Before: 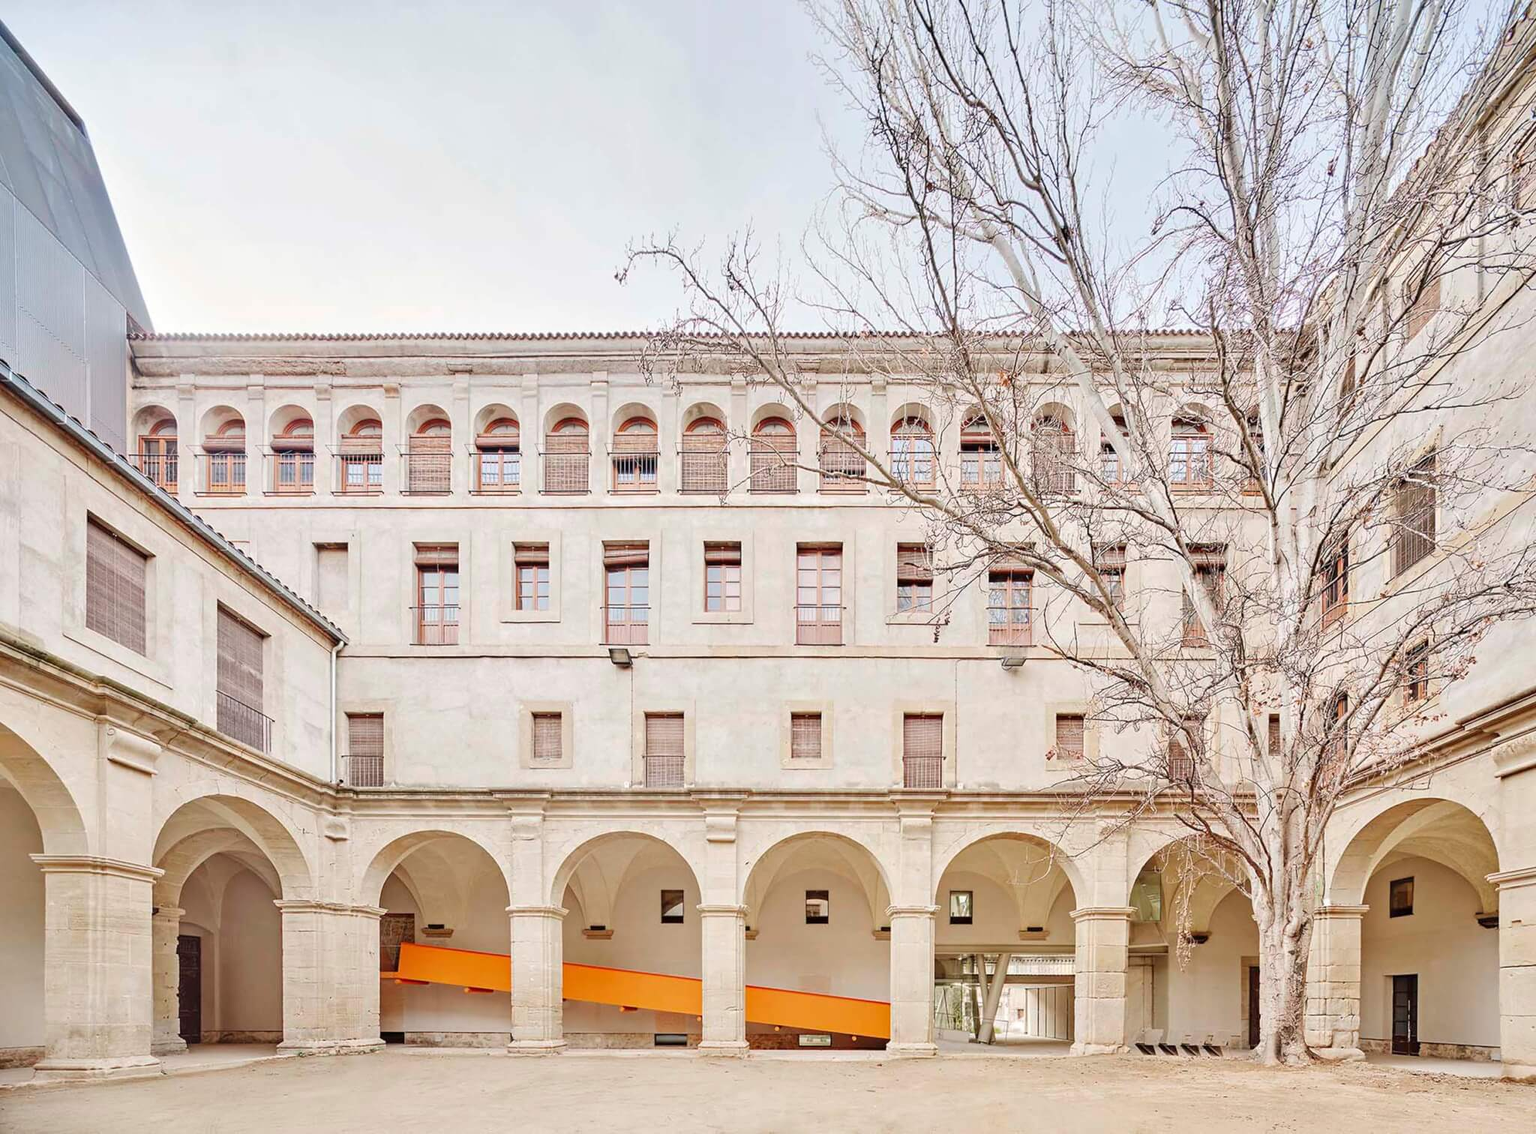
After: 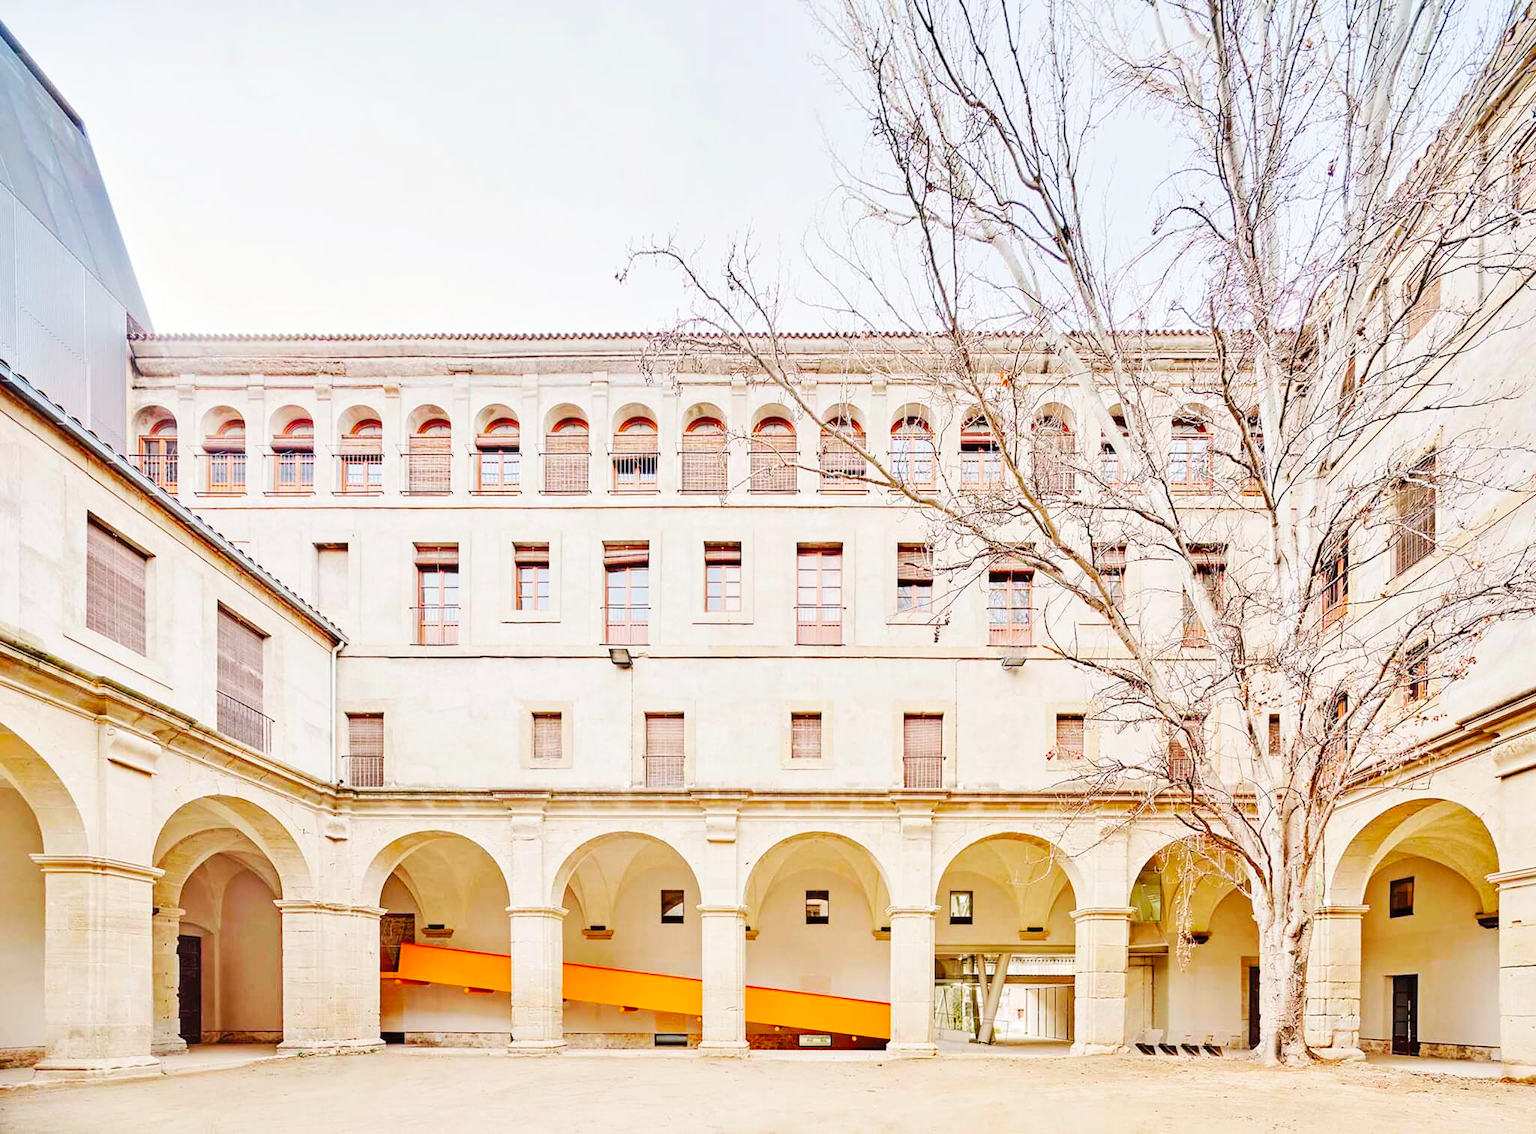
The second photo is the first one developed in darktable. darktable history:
base curve: curves: ch0 [(0, 0) (0.032, 0.025) (0.121, 0.166) (0.206, 0.329) (0.605, 0.79) (1, 1)], preserve colors none
color balance rgb: perceptual saturation grading › global saturation 31.097%
